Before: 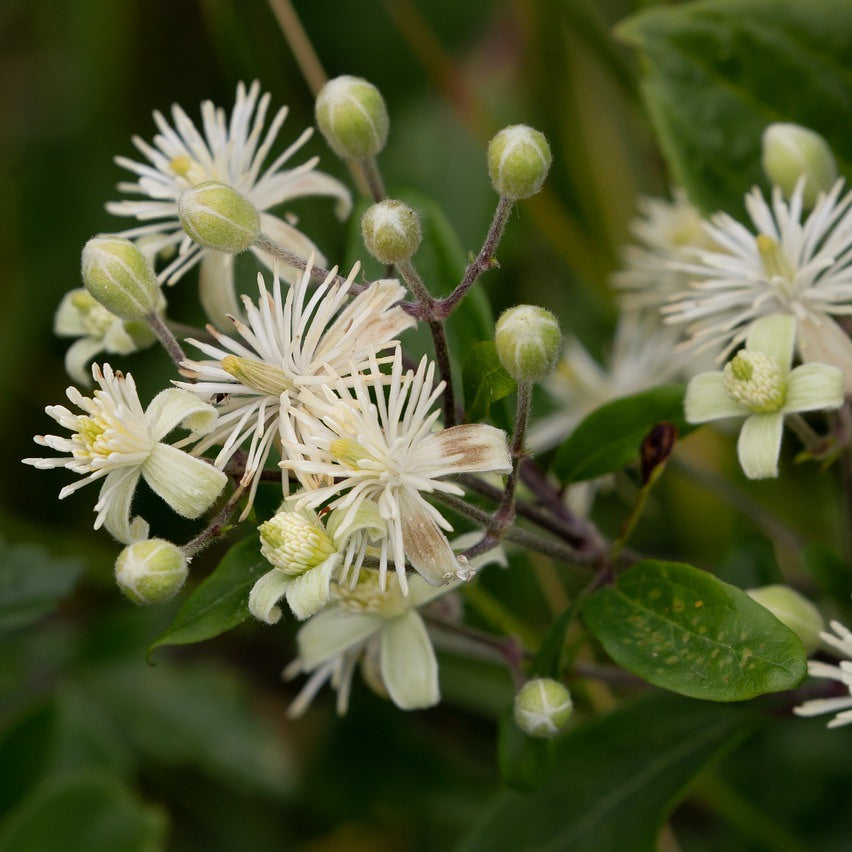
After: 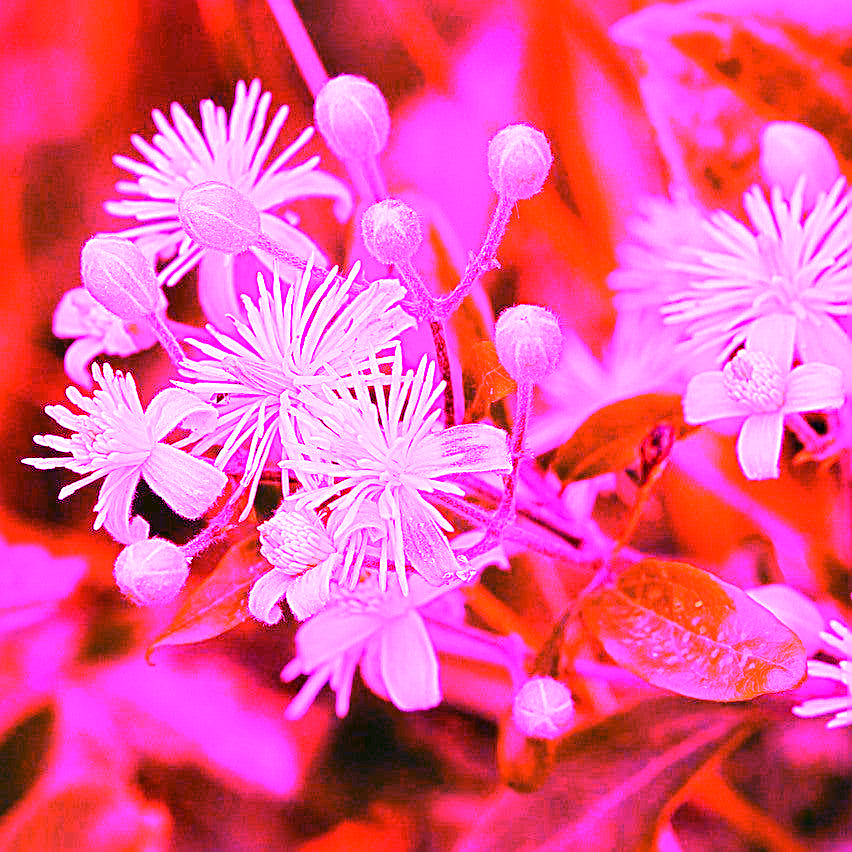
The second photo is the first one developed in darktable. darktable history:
white balance: red 8, blue 8
sharpen: amount 0.2
